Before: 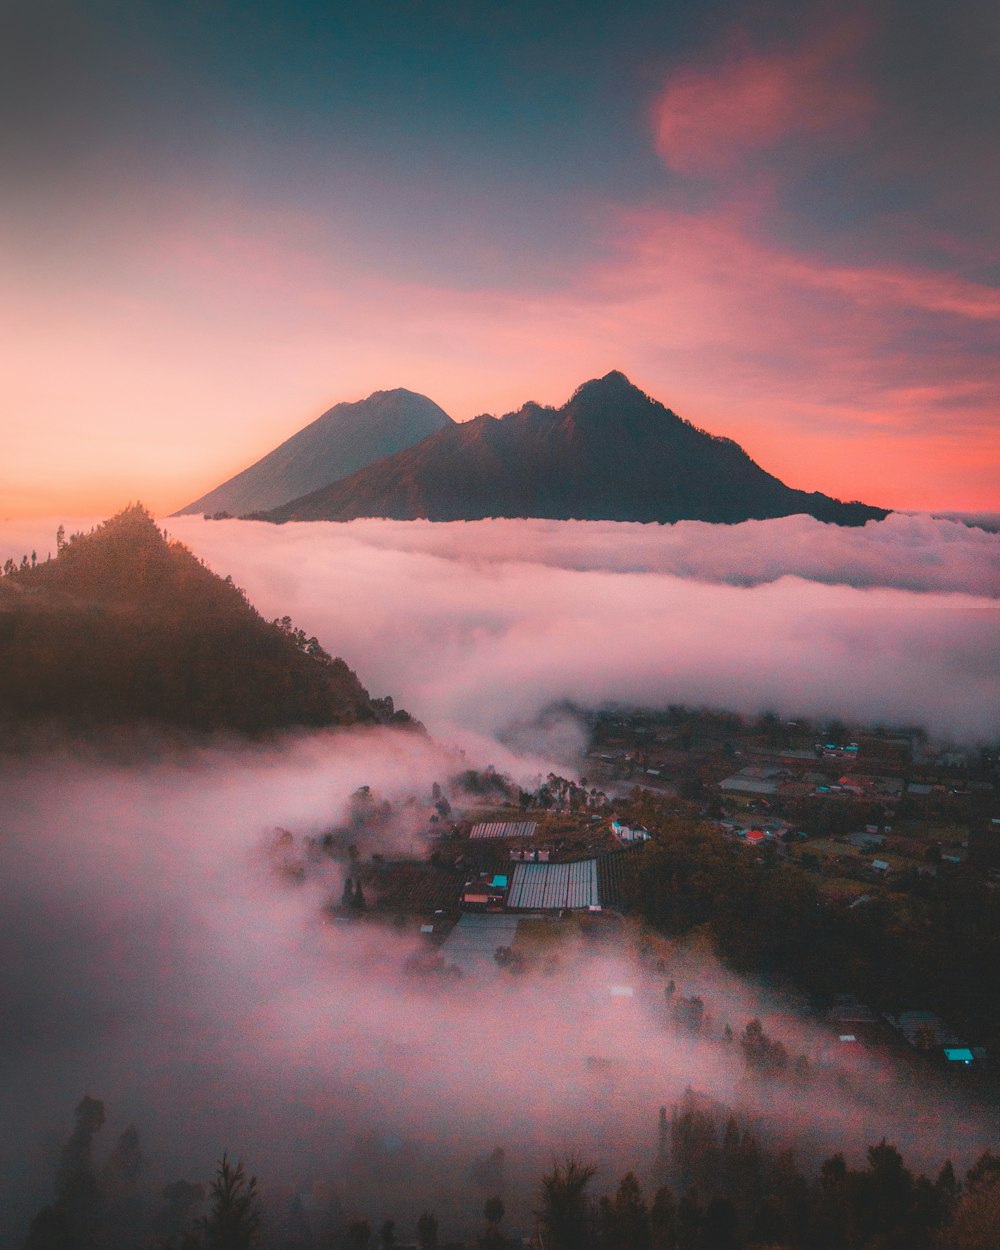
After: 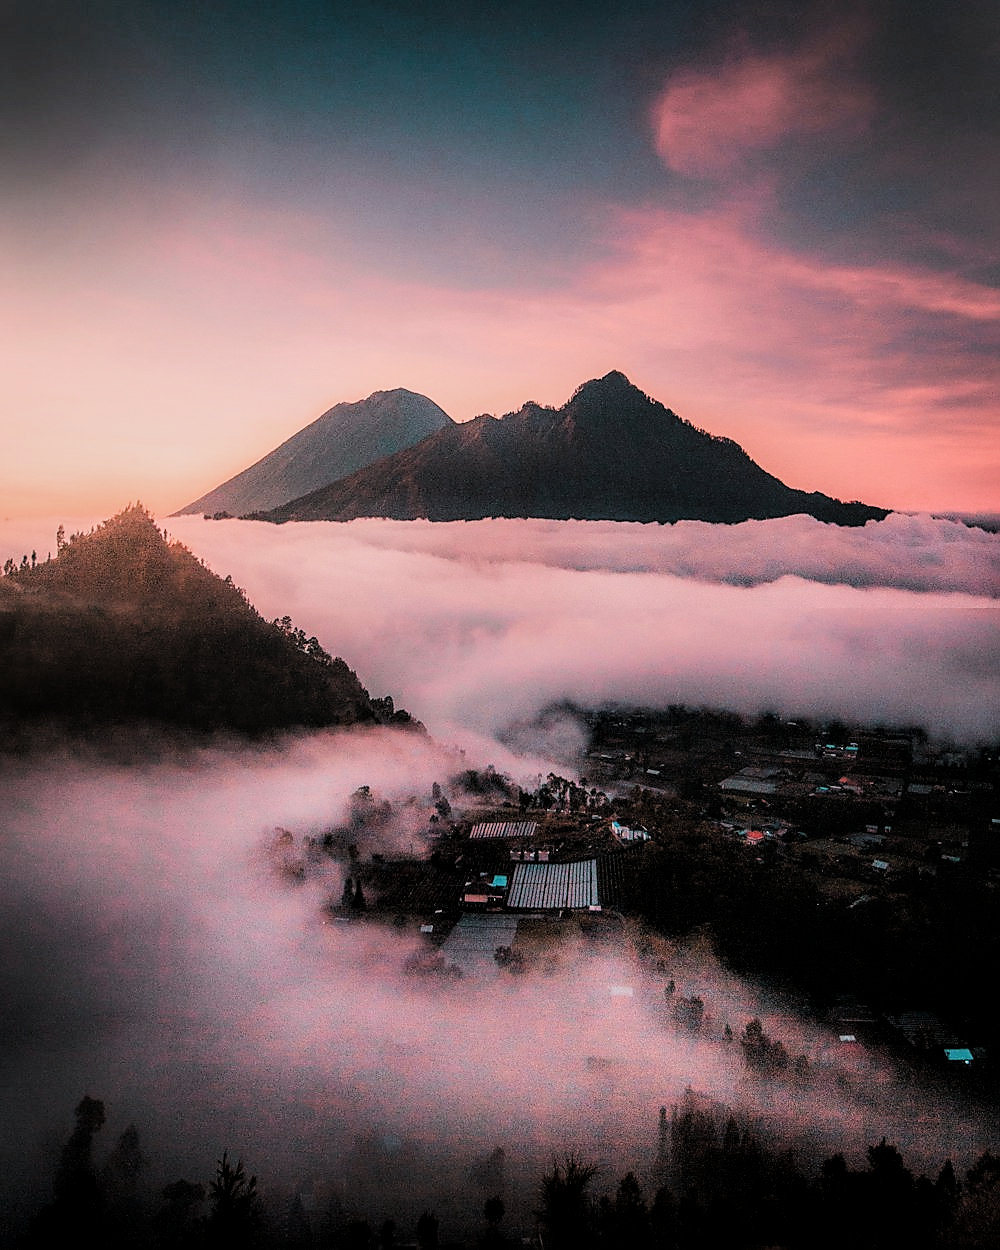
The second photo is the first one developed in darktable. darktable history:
local contrast: on, module defaults
sharpen: radius 1.39, amount 1.261, threshold 0.838
filmic rgb: black relative exposure -5.06 EV, white relative exposure 3.98 EV, hardness 2.88, contrast 1.508, color science v4 (2020)
